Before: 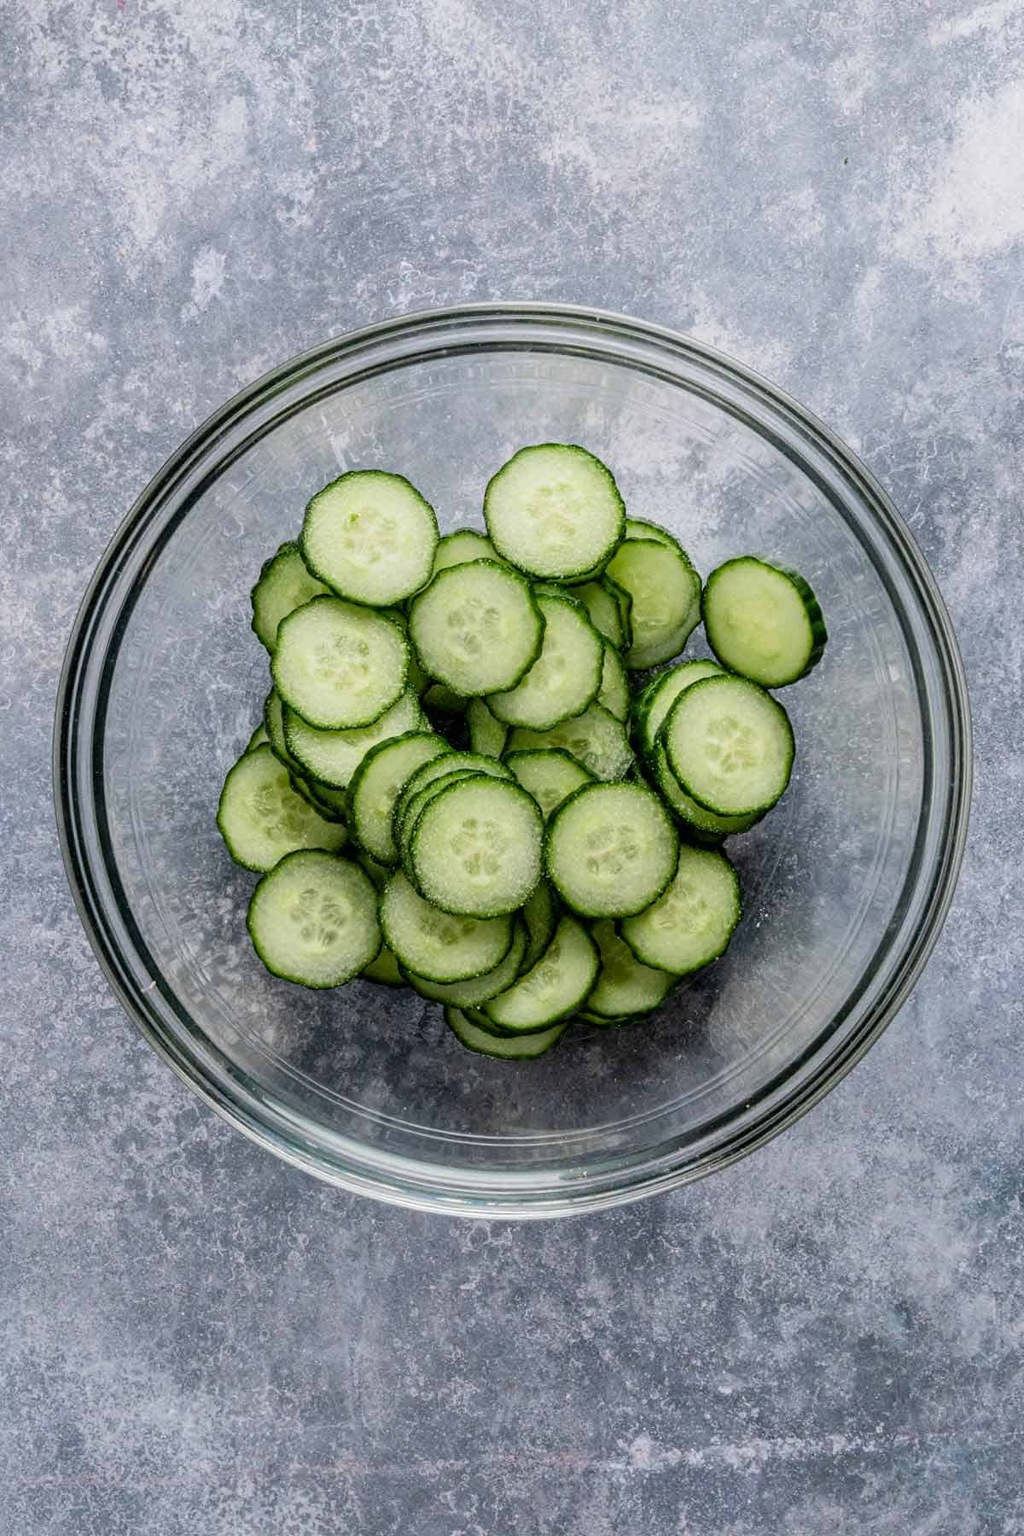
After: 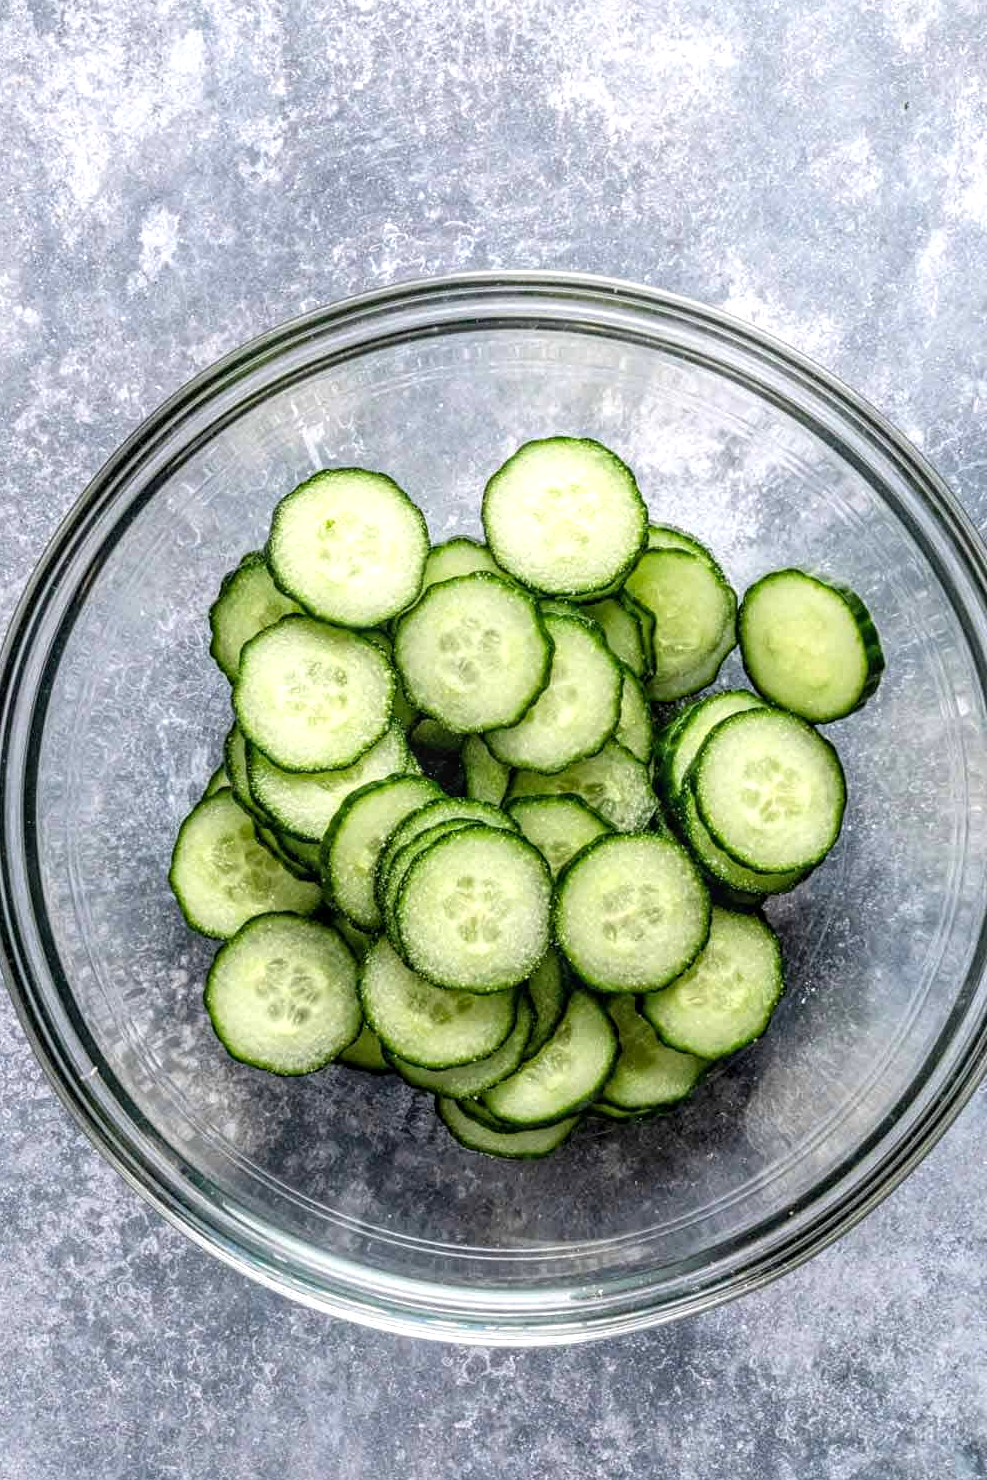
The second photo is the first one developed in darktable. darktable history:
crop and rotate: left 7.094%, top 4.627%, right 10.611%, bottom 13.127%
exposure: exposure 0.567 EV, compensate highlight preservation false
local contrast: on, module defaults
